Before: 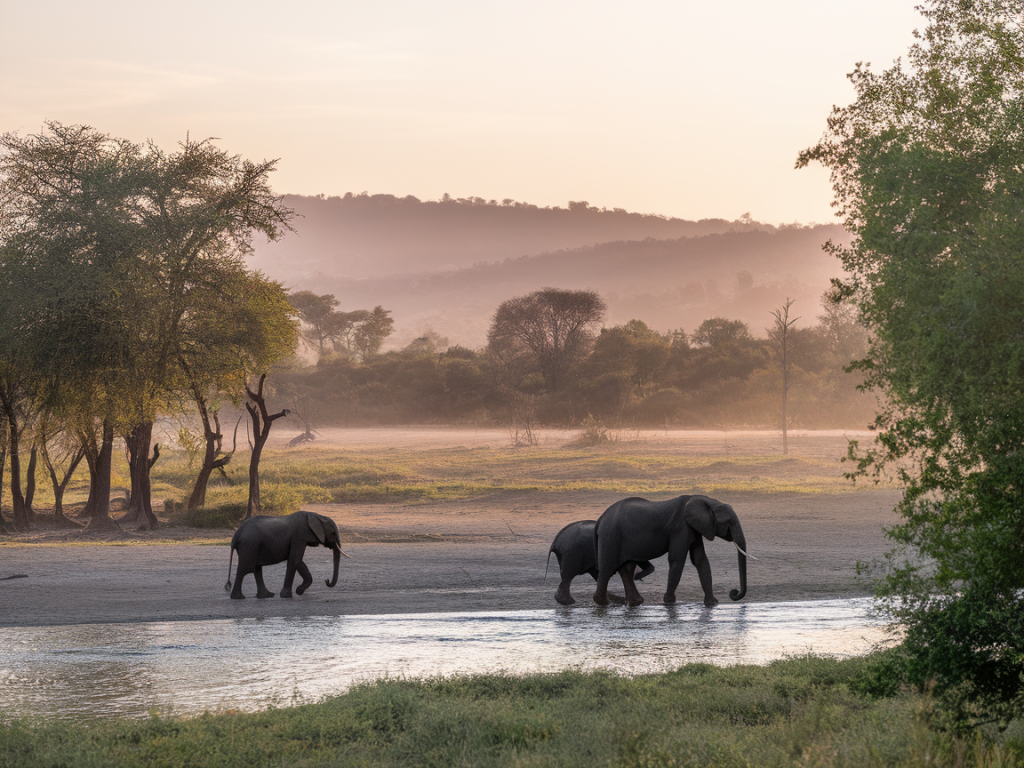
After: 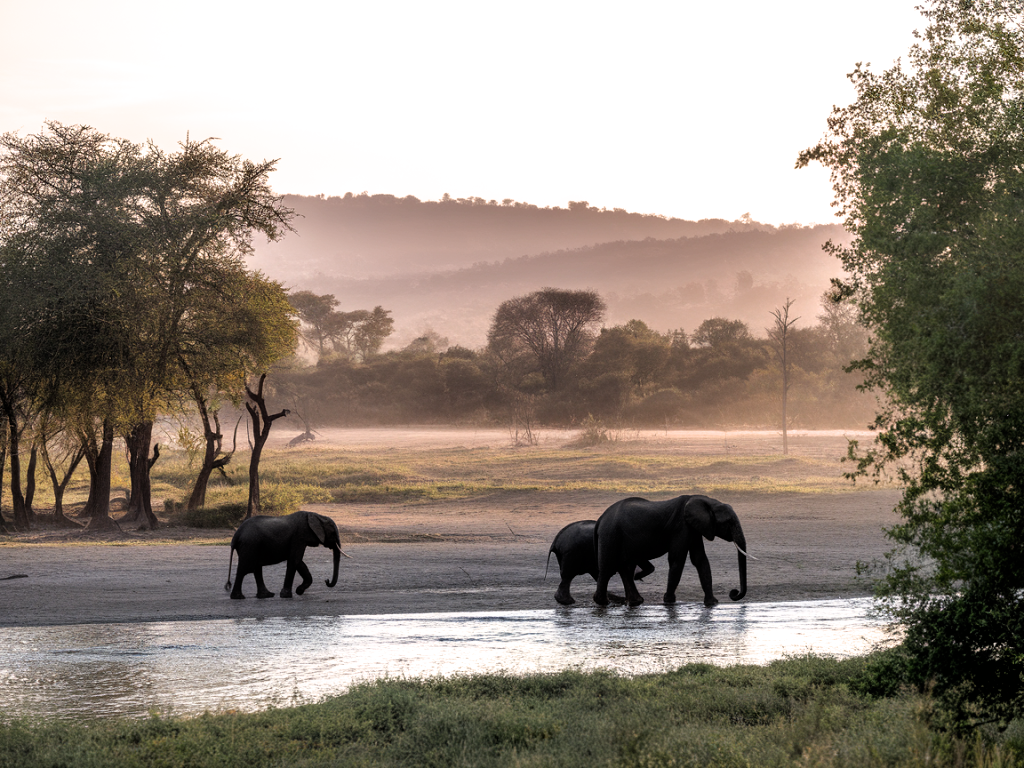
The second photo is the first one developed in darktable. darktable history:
filmic rgb: black relative exposure -8.25 EV, white relative exposure 2.2 EV, target white luminance 99.884%, hardness 7.05, latitude 74.52%, contrast 1.324, highlights saturation mix -2.07%, shadows ↔ highlights balance 30.38%, color science v6 (2022)
